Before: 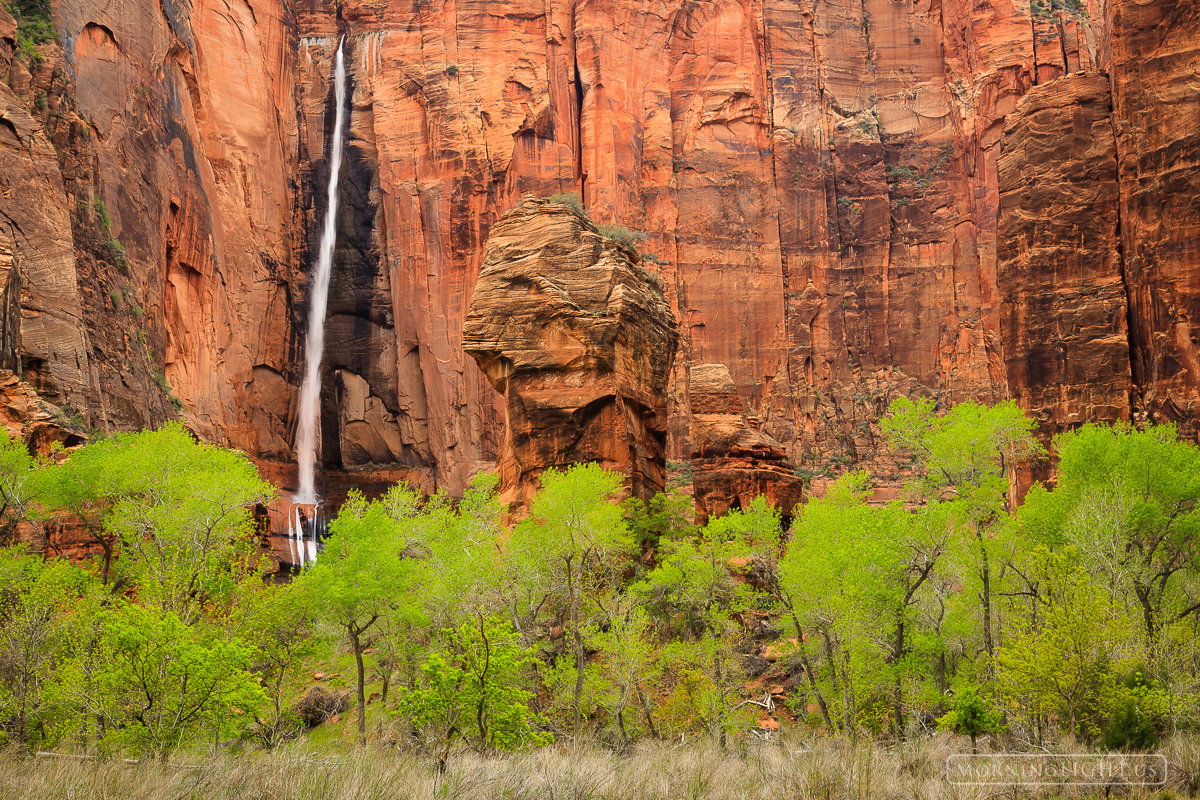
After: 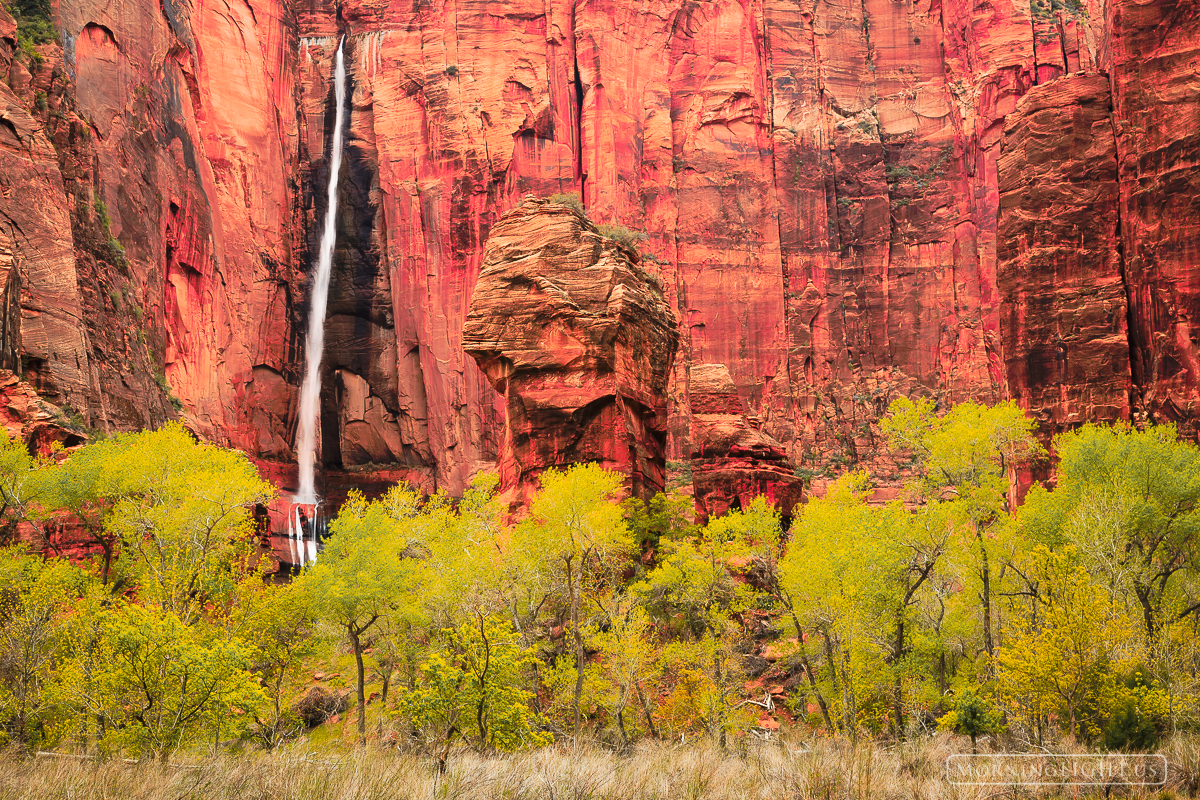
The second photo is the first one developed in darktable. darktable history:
color zones: curves: ch1 [(0.29, 0.492) (0.373, 0.185) (0.509, 0.481)]; ch2 [(0.25, 0.462) (0.749, 0.457)], mix 40.67%
color balance rgb: on, module defaults
tone curve: curves: ch0 [(0, 0) (0.003, 0.009) (0.011, 0.019) (0.025, 0.034) (0.044, 0.057) (0.069, 0.082) (0.1, 0.104) (0.136, 0.131) (0.177, 0.165) (0.224, 0.212) (0.277, 0.279) (0.335, 0.342) (0.399, 0.401) (0.468, 0.477) (0.543, 0.572) (0.623, 0.675) (0.709, 0.772) (0.801, 0.85) (0.898, 0.942) (1, 1)], preserve colors none
